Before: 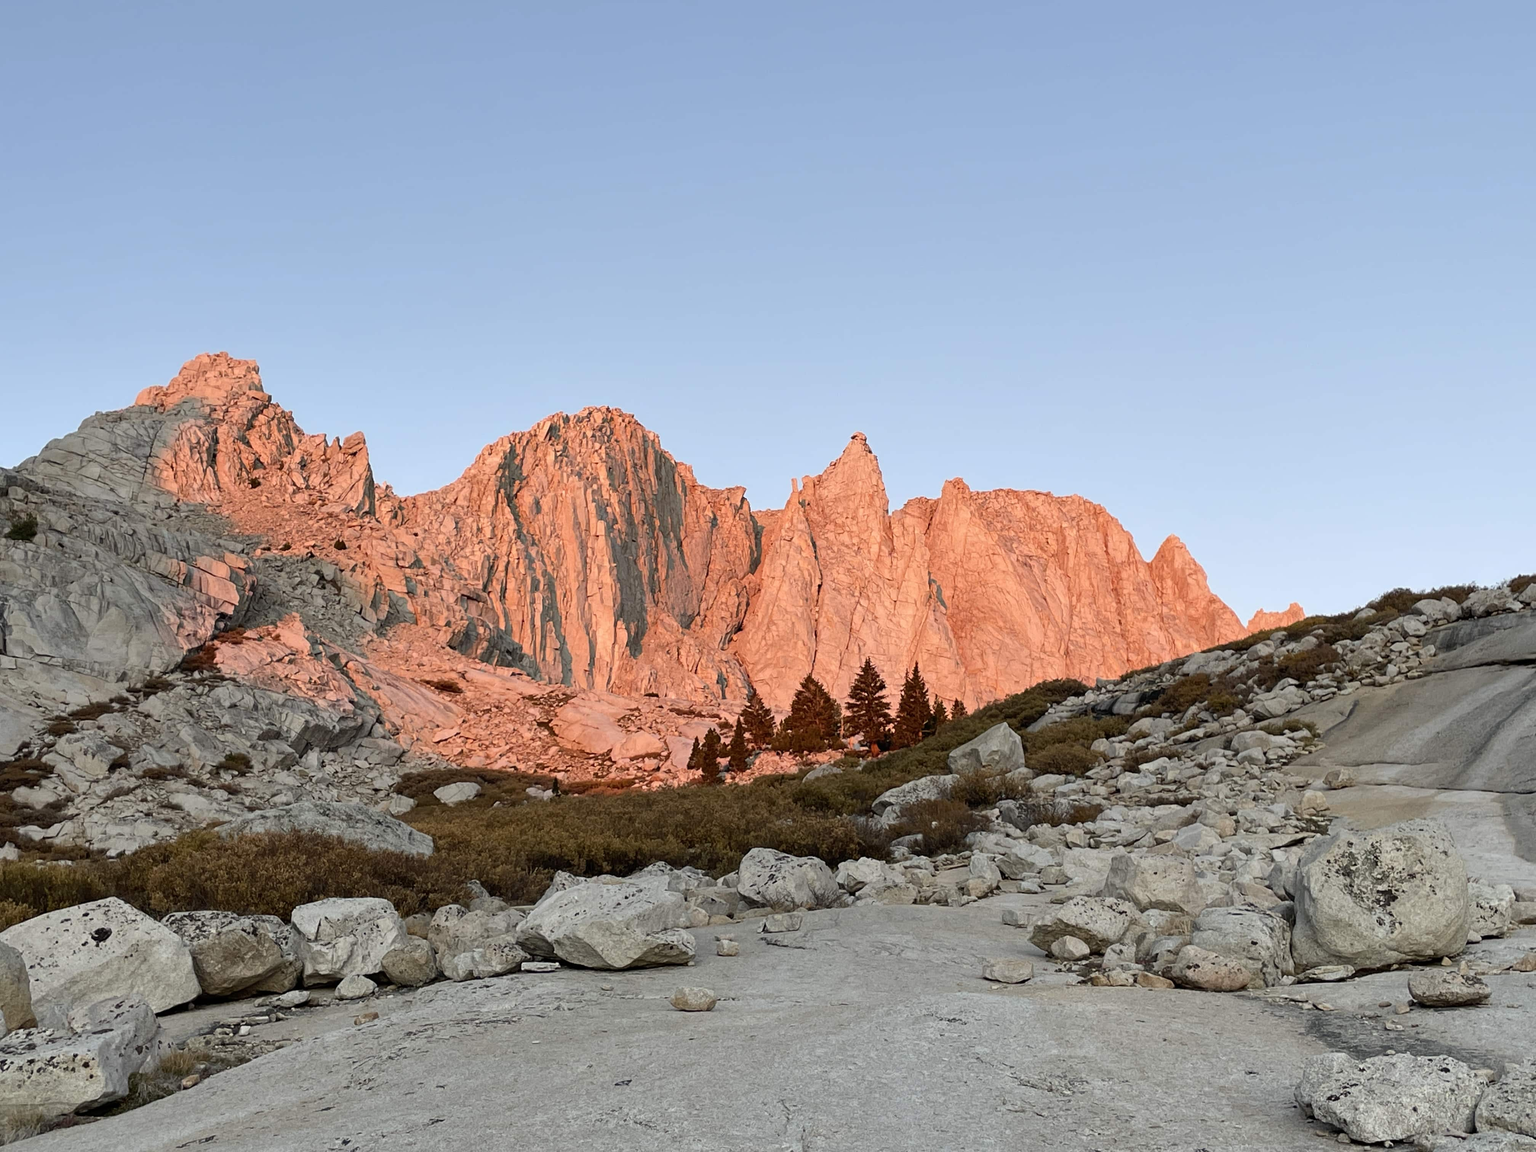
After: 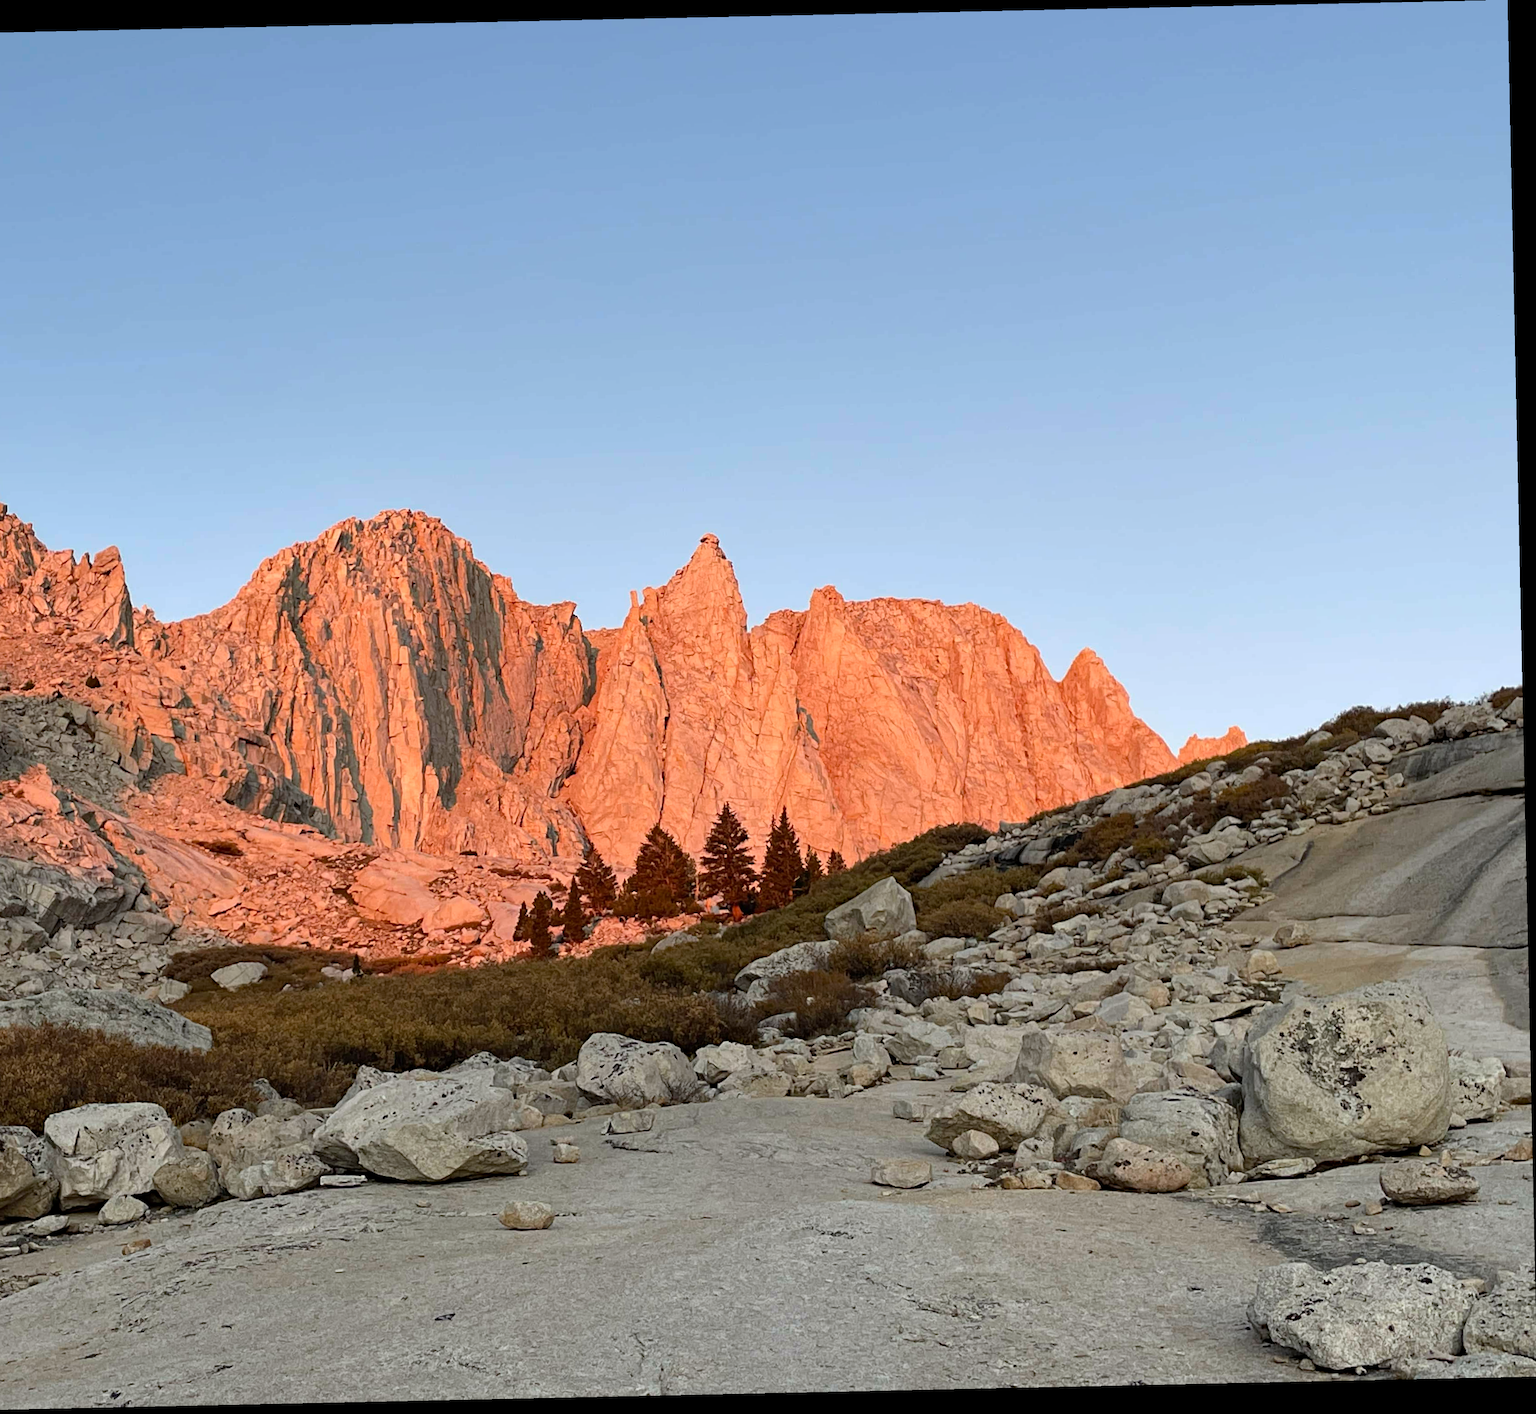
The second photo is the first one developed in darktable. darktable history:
haze removal: strength 0.29, distance 0.25, compatibility mode true, adaptive false
rotate and perspective: rotation -1.24°, automatic cropping off
crop: left 17.582%, bottom 0.031%
